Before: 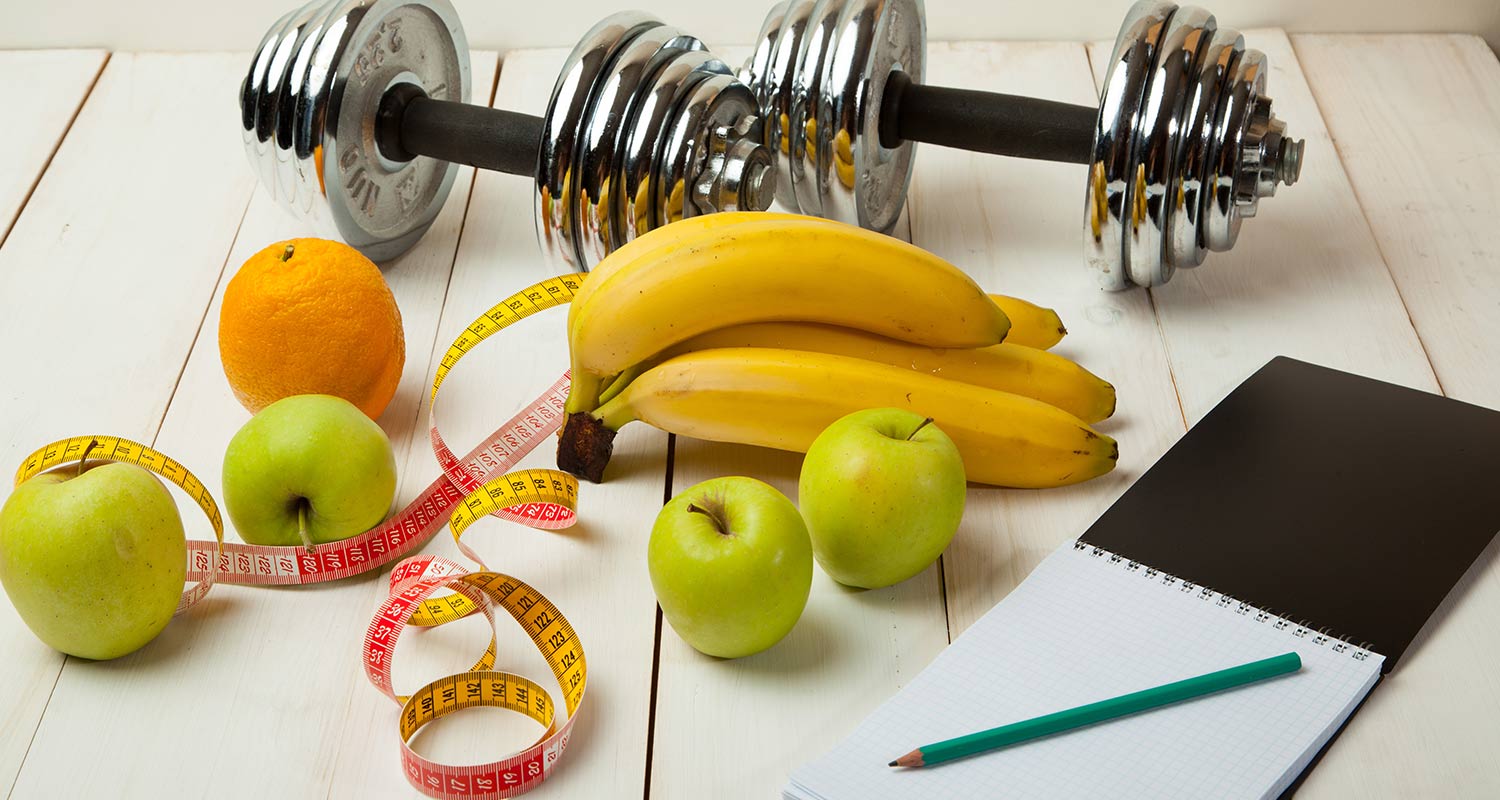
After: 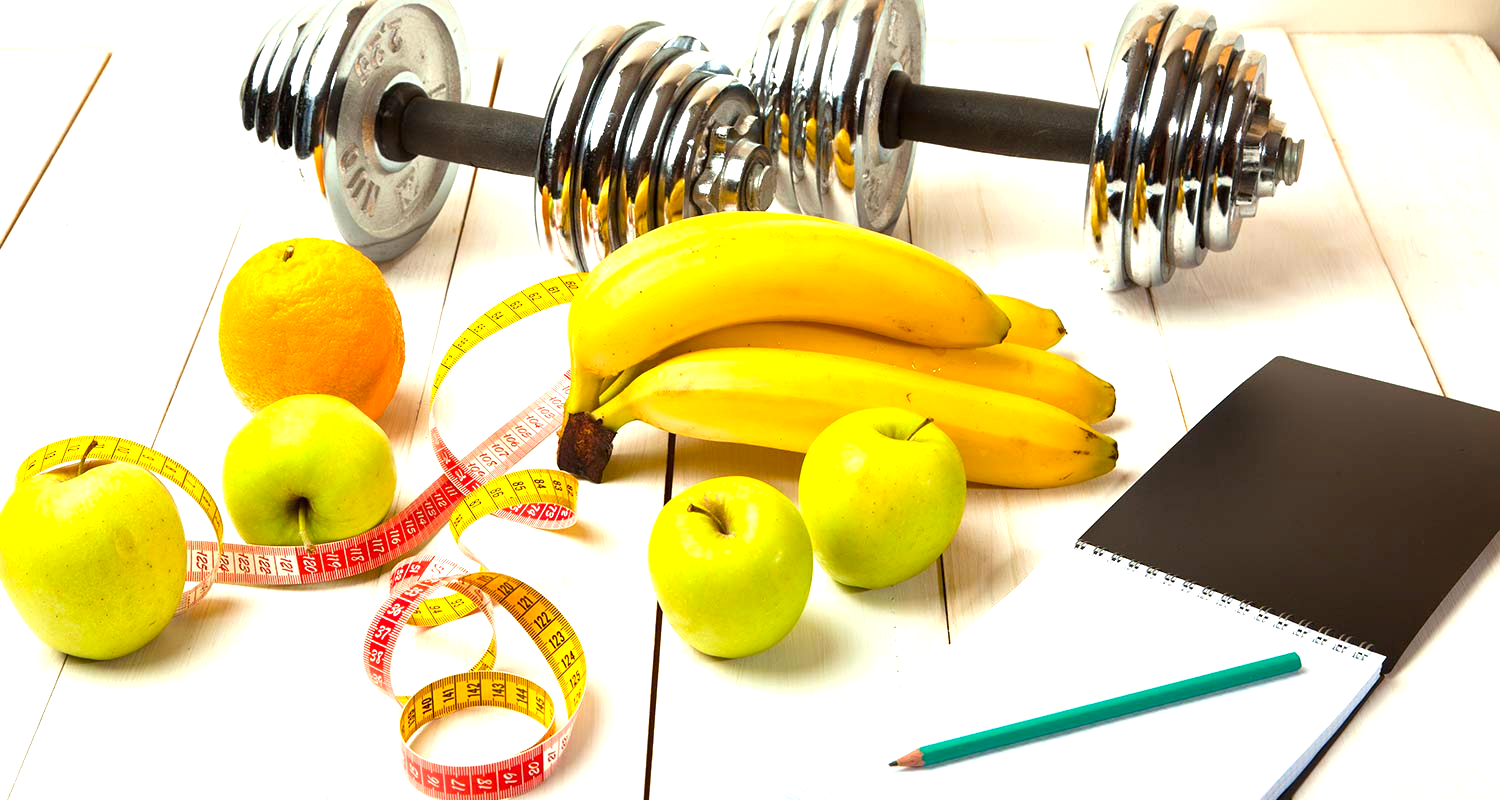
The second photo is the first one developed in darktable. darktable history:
exposure: black level correction 0, exposure 1.095 EV, compensate highlight preservation false
color balance rgb: power › chroma 0.289%, power › hue 22.02°, perceptual saturation grading › global saturation 7.636%, perceptual saturation grading › shadows 3.226%, global vibrance 20%
